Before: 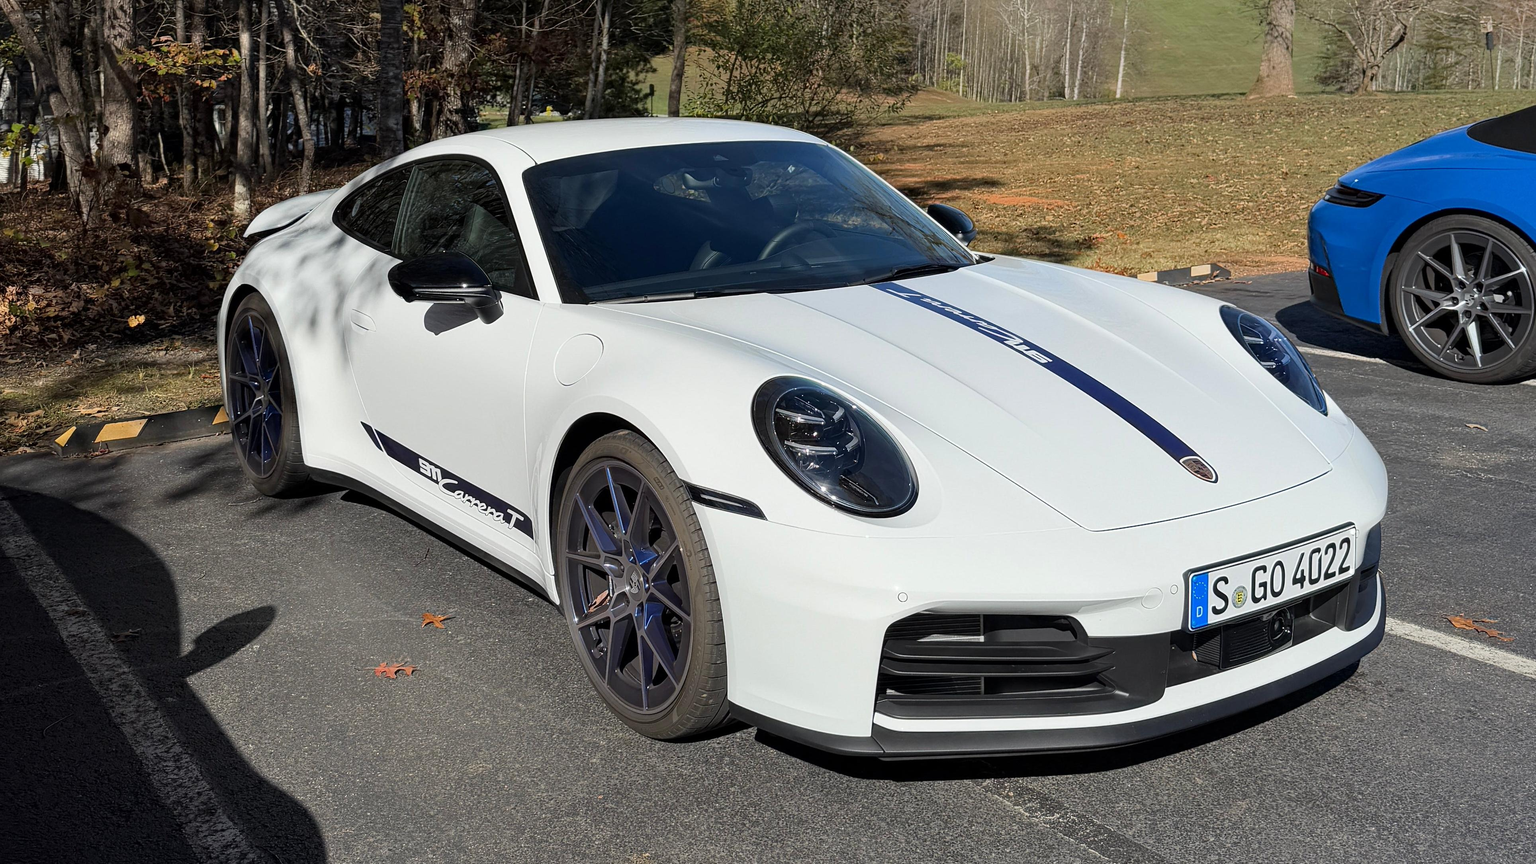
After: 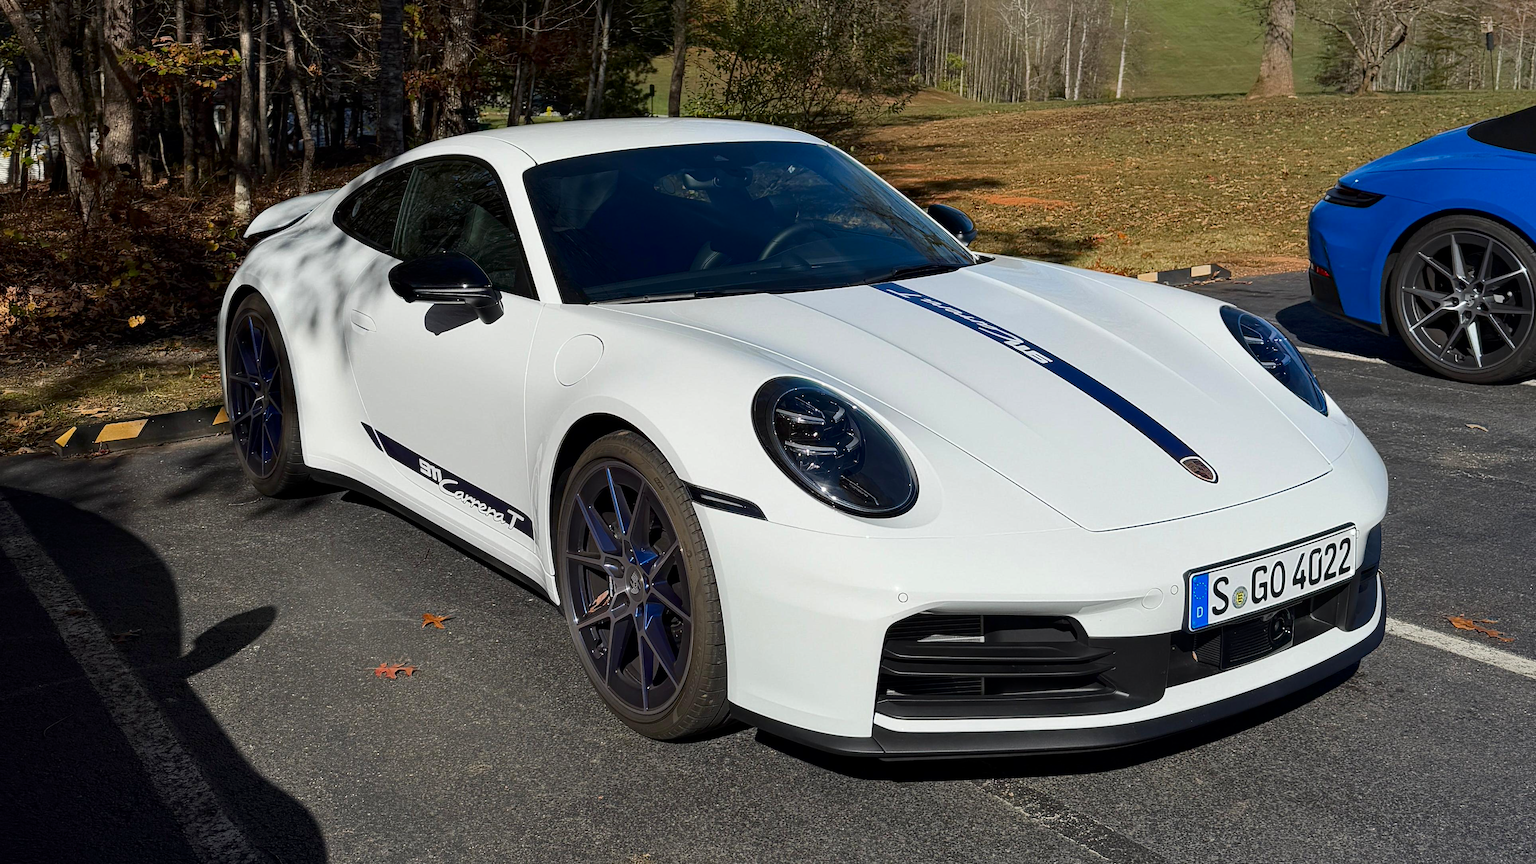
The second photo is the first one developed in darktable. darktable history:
contrast brightness saturation: contrast 0.069, brightness -0.152, saturation 0.117
